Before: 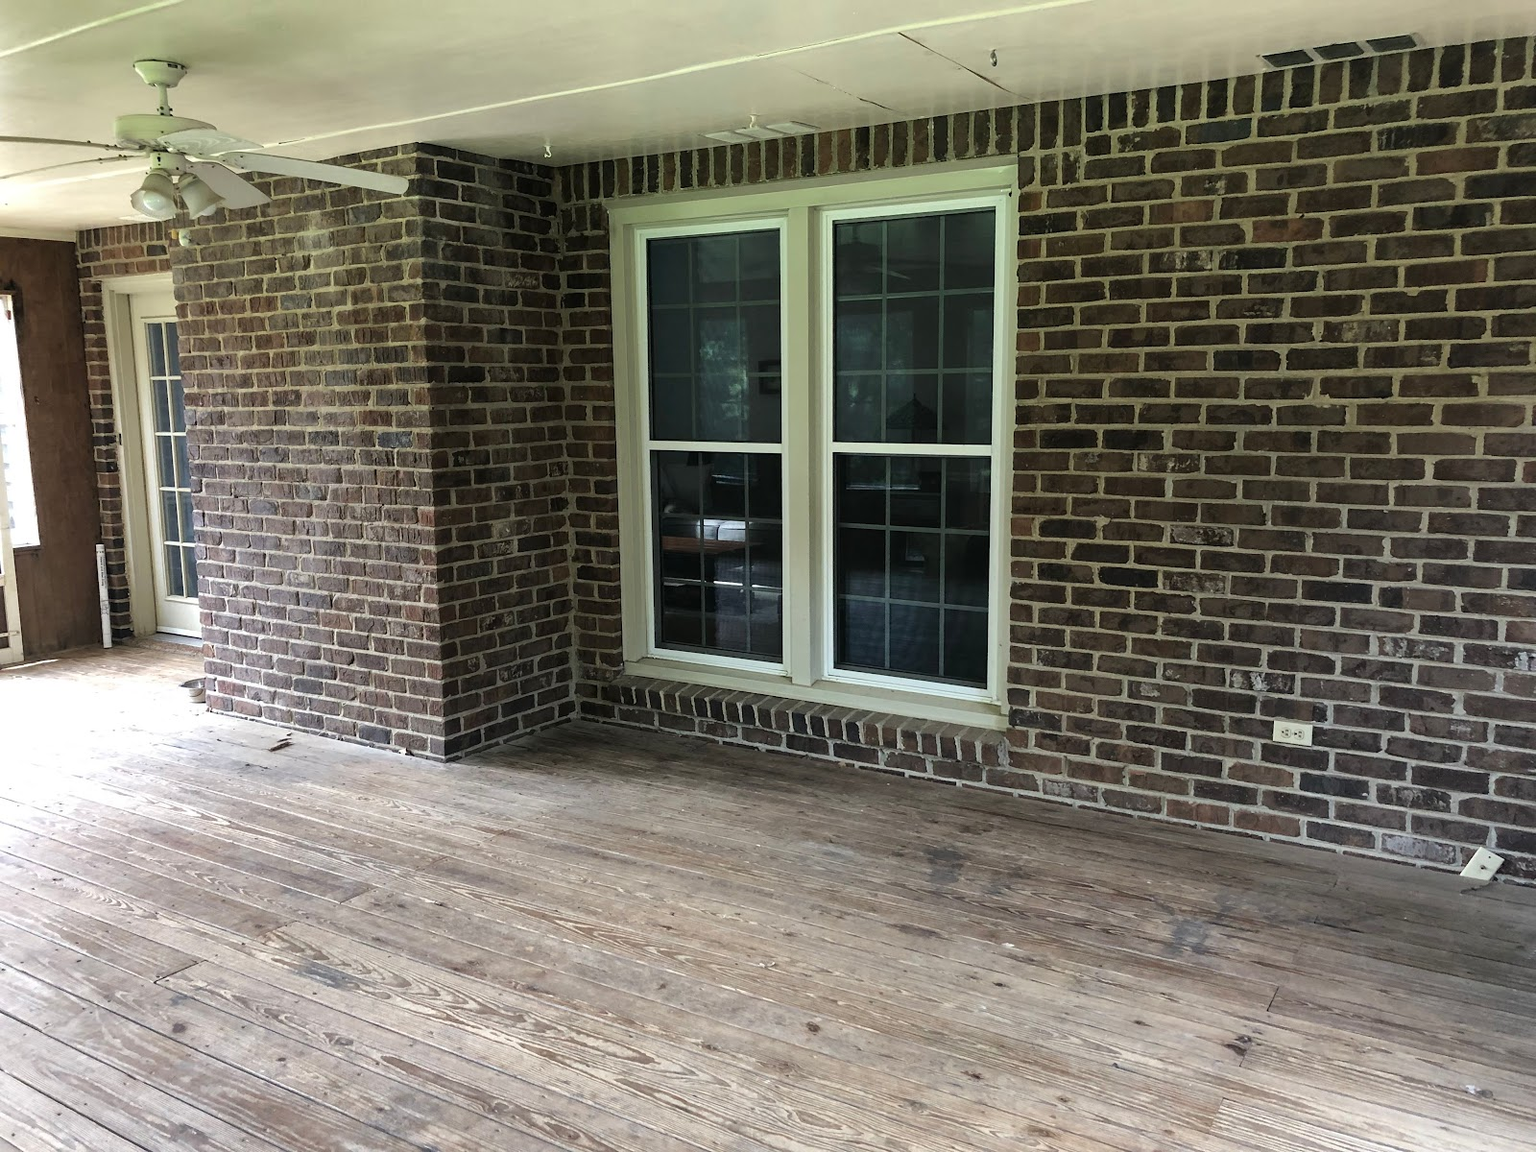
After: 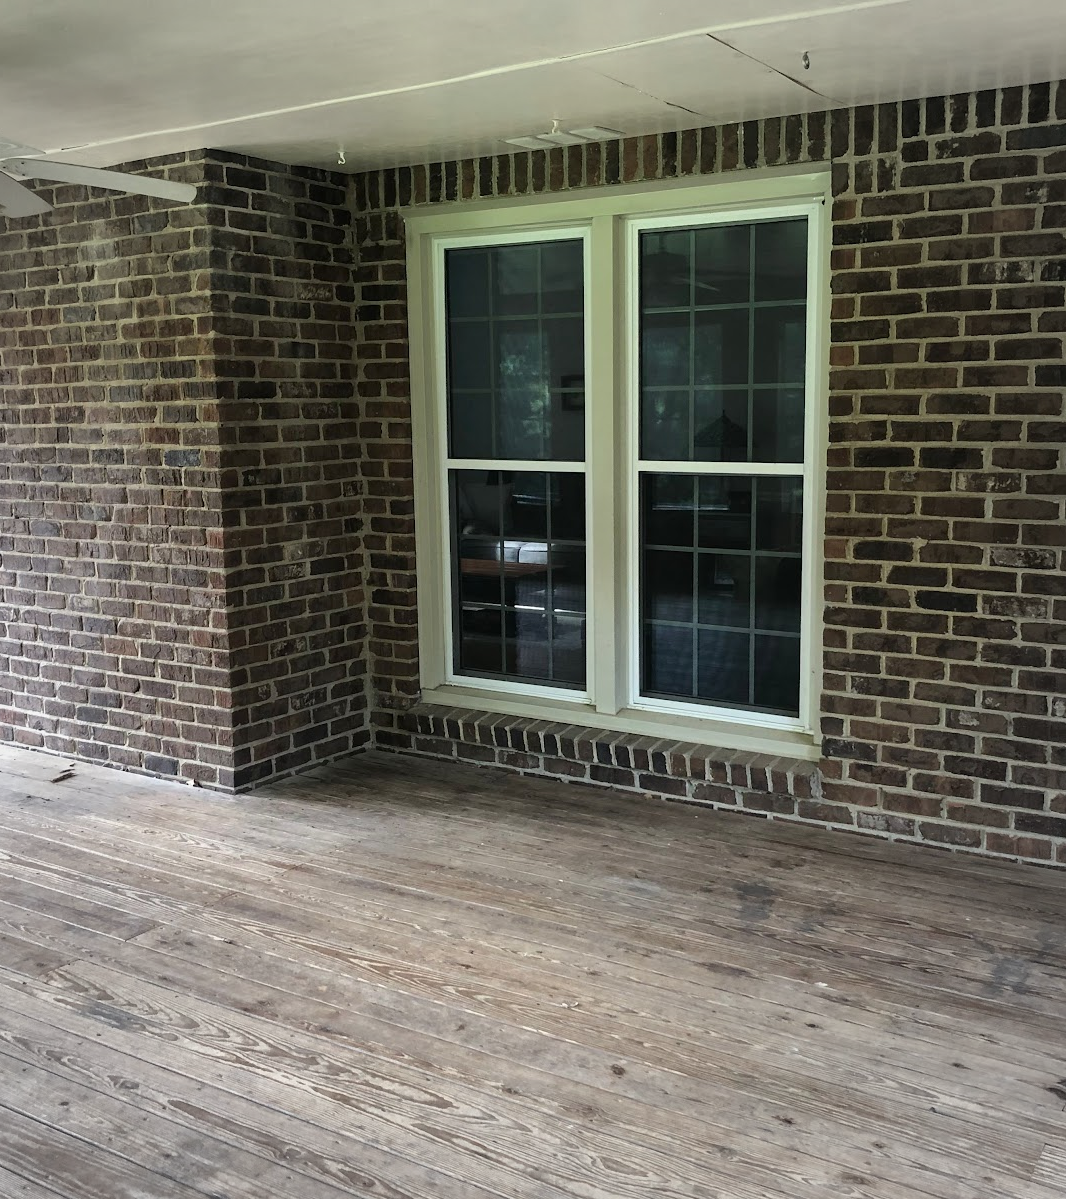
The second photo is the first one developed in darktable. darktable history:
vignetting: fall-off start 67.04%, brightness -0.276, width/height ratio 1.01
crop and rotate: left 14.365%, right 18.981%
tone equalizer: on, module defaults
